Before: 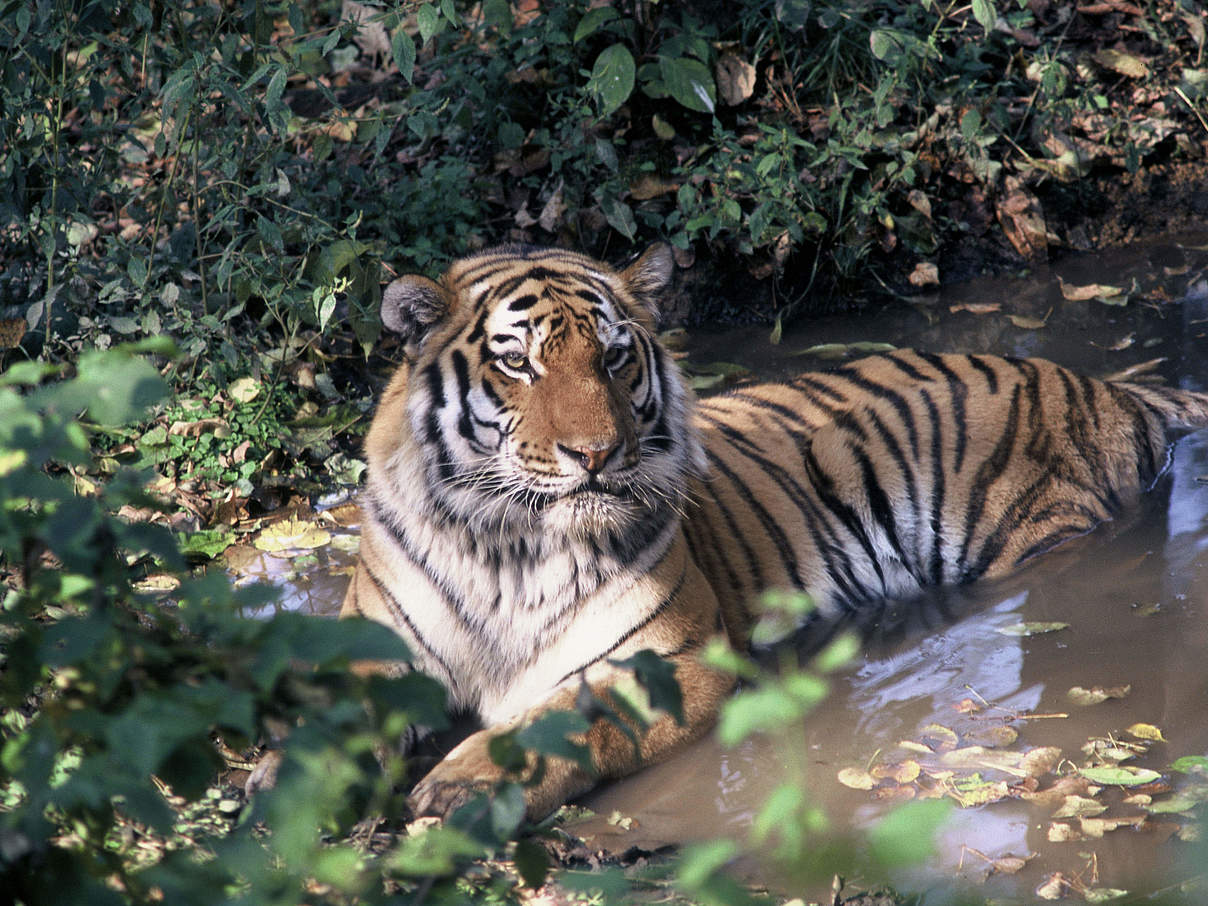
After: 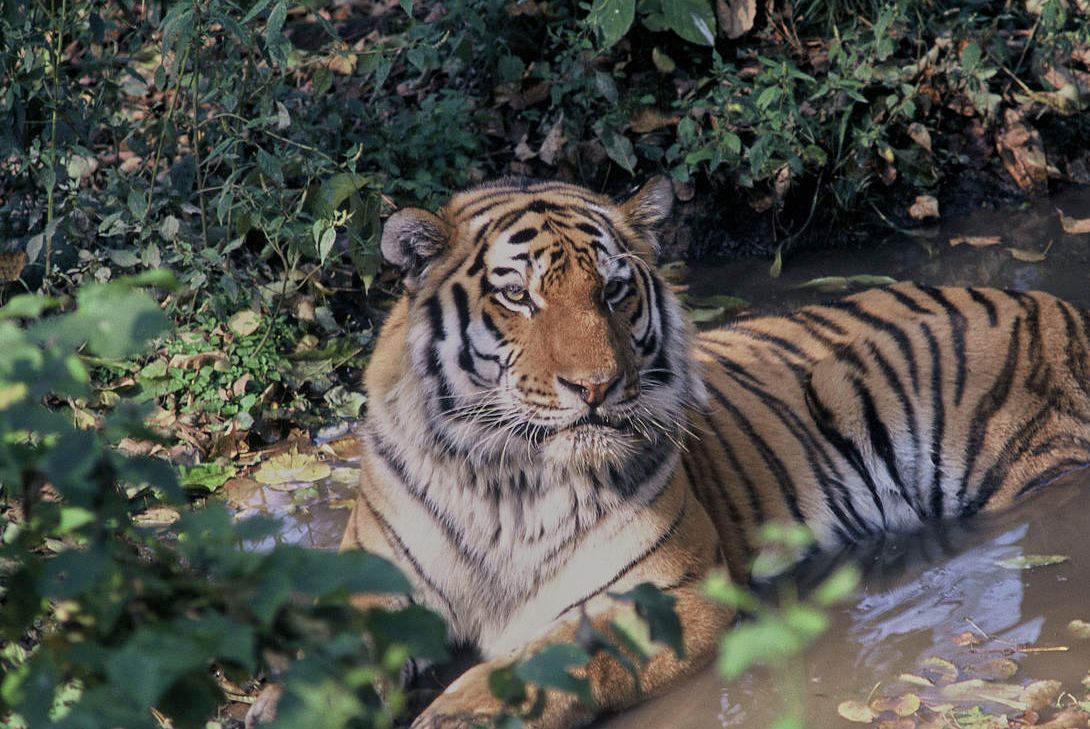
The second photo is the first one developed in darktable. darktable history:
crop: top 7.49%, right 9.717%, bottom 11.943%
tone equalizer: -8 EV -0.002 EV, -7 EV 0.005 EV, -6 EV -0.008 EV, -5 EV 0.007 EV, -4 EV -0.042 EV, -3 EV -0.233 EV, -2 EV -0.662 EV, -1 EV -0.983 EV, +0 EV -0.969 EV, smoothing diameter 2%, edges refinement/feathering 20, mask exposure compensation -1.57 EV, filter diffusion 5
